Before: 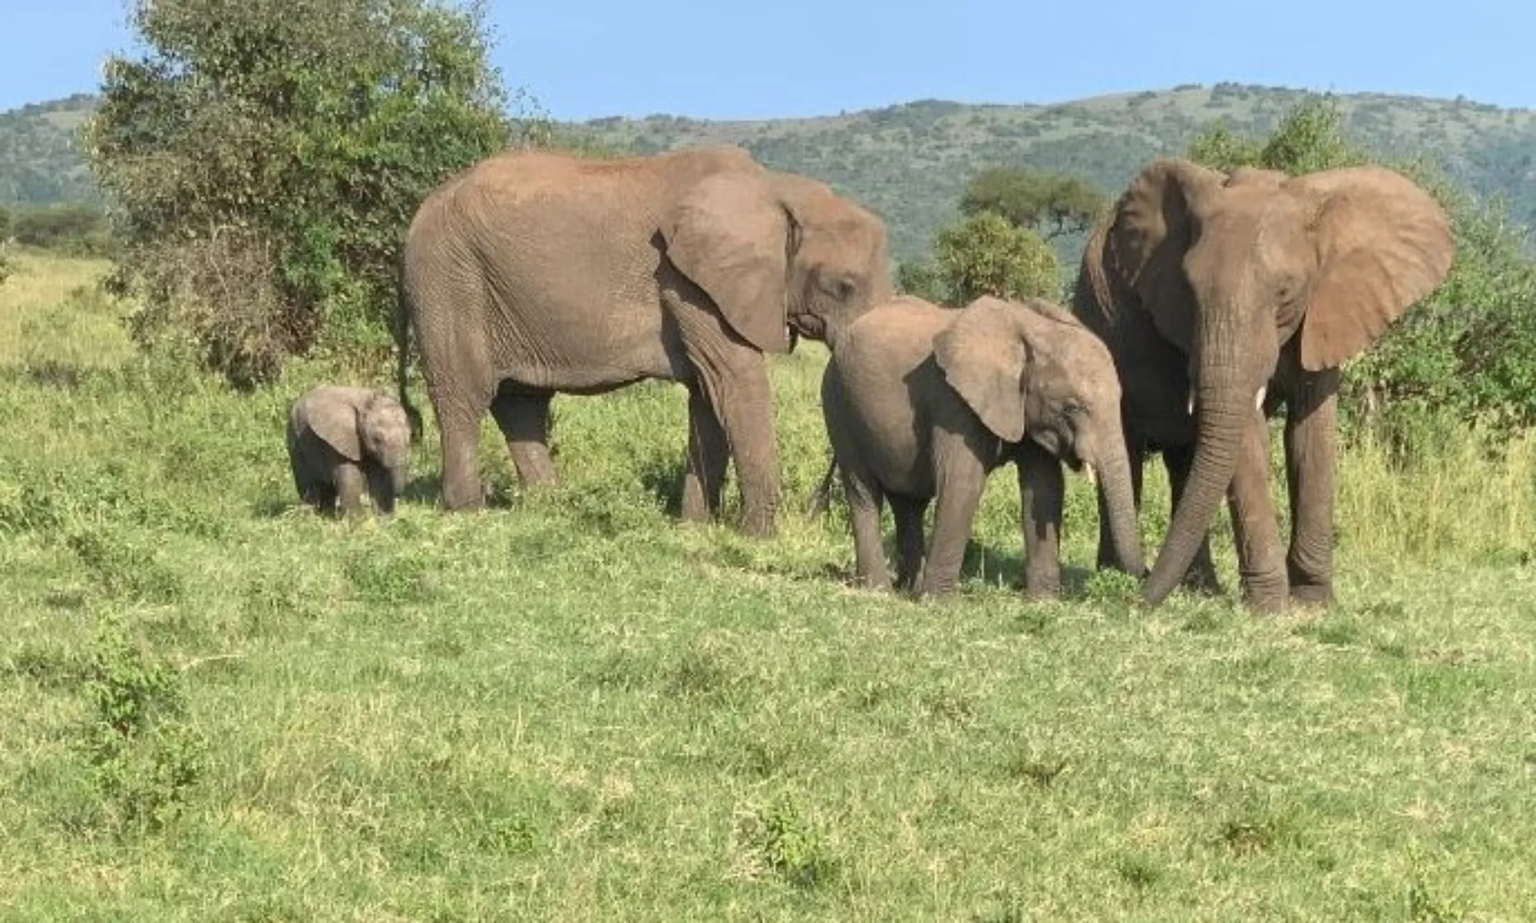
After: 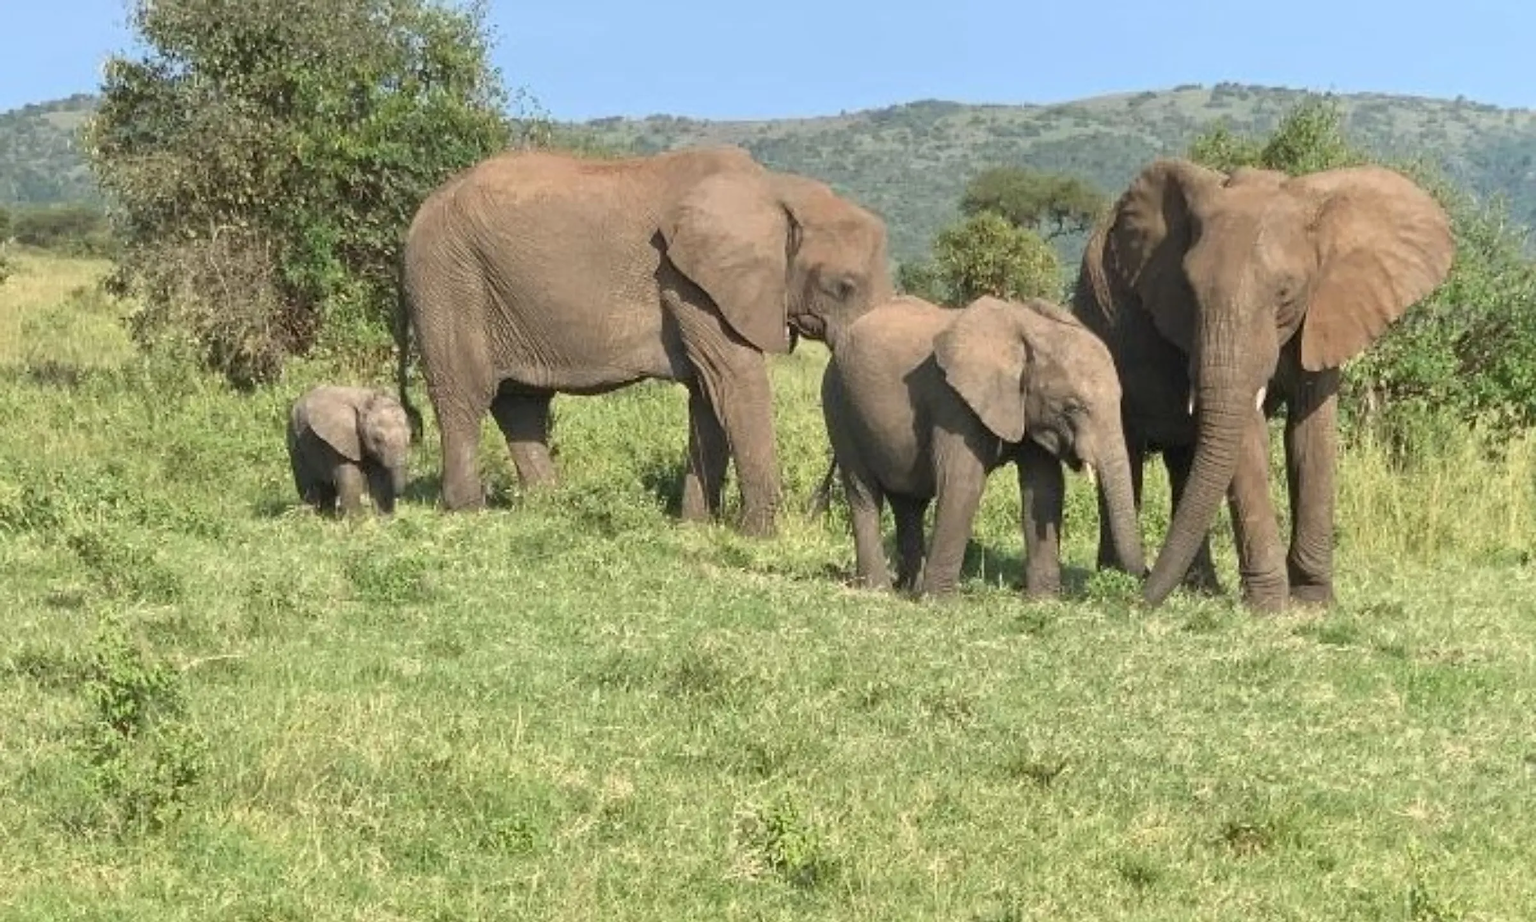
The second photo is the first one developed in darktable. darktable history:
sharpen: radius 0.981, amount 0.605
